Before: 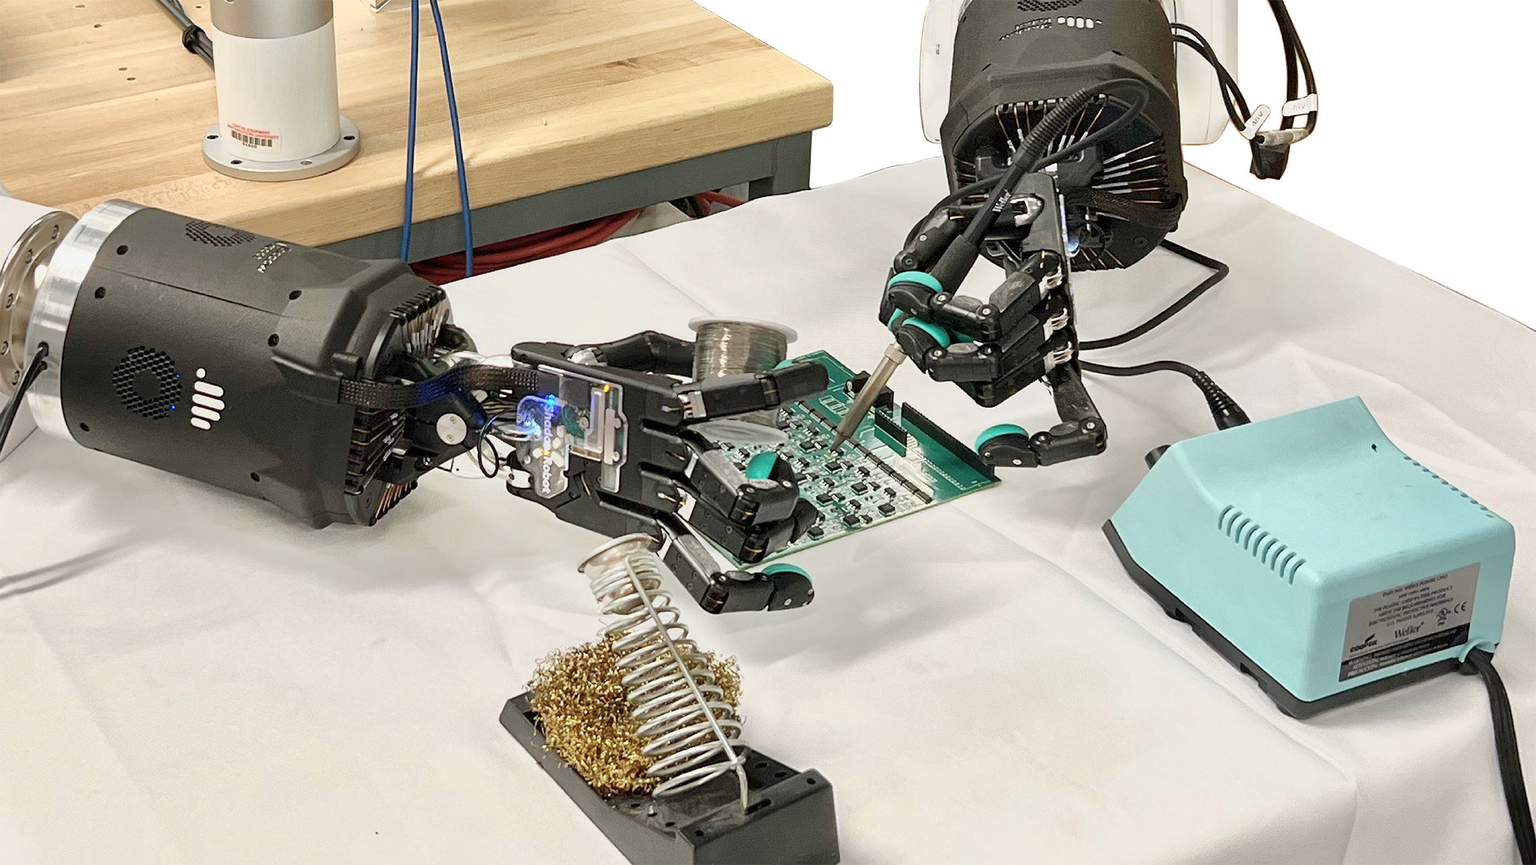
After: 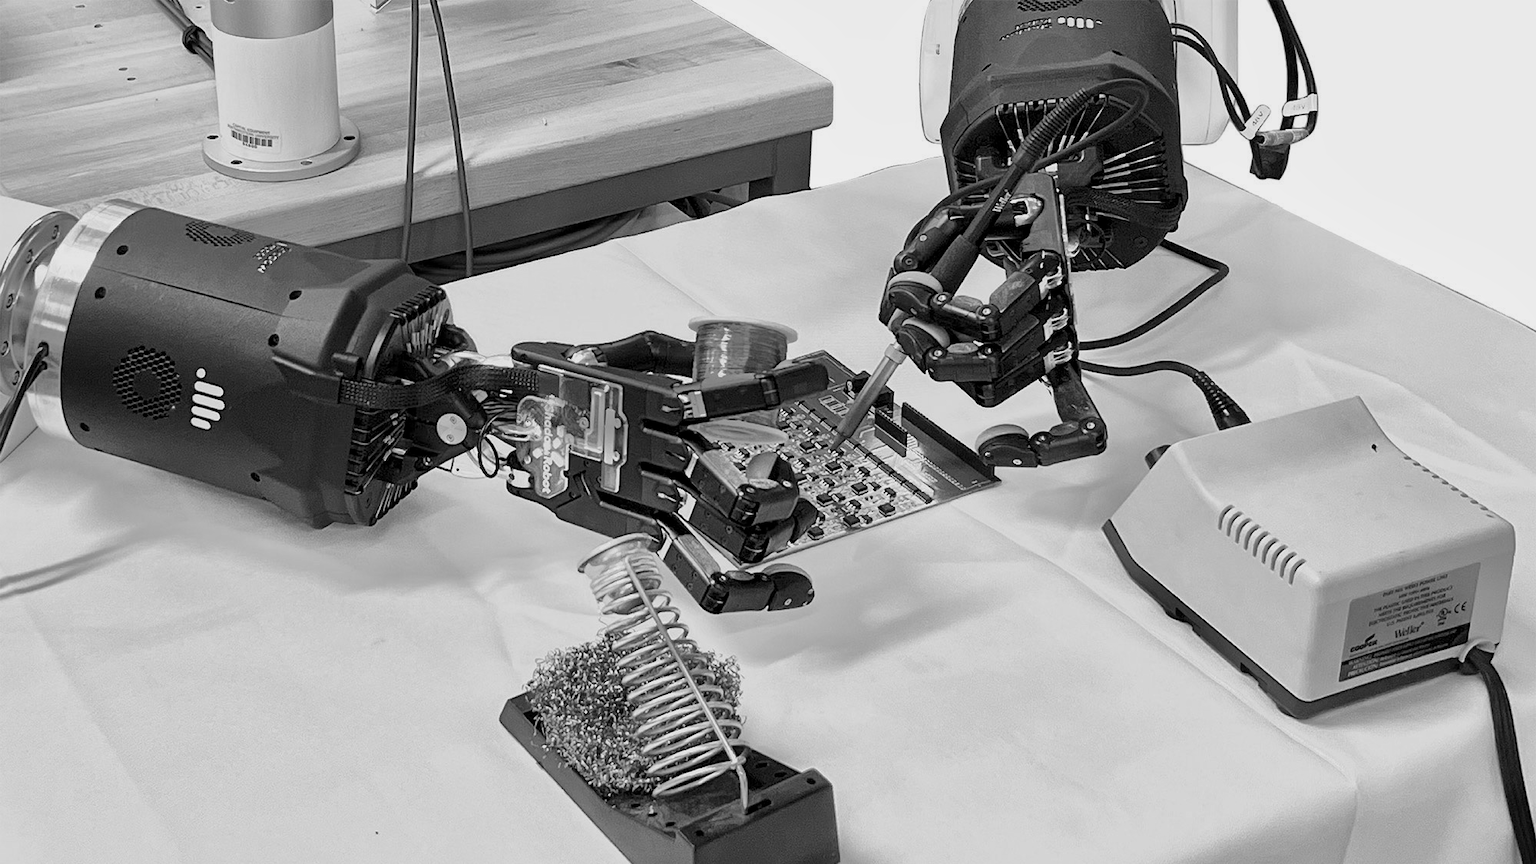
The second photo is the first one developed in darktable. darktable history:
local contrast: mode bilateral grid, contrast 20, coarseness 50, detail 120%, midtone range 0.2
white balance: red 1.123, blue 0.83
color calibration: output gray [0.253, 0.26, 0.487, 0], gray › normalize channels true, illuminant same as pipeline (D50), adaptation XYZ, x 0.346, y 0.359, gamut compression 0
